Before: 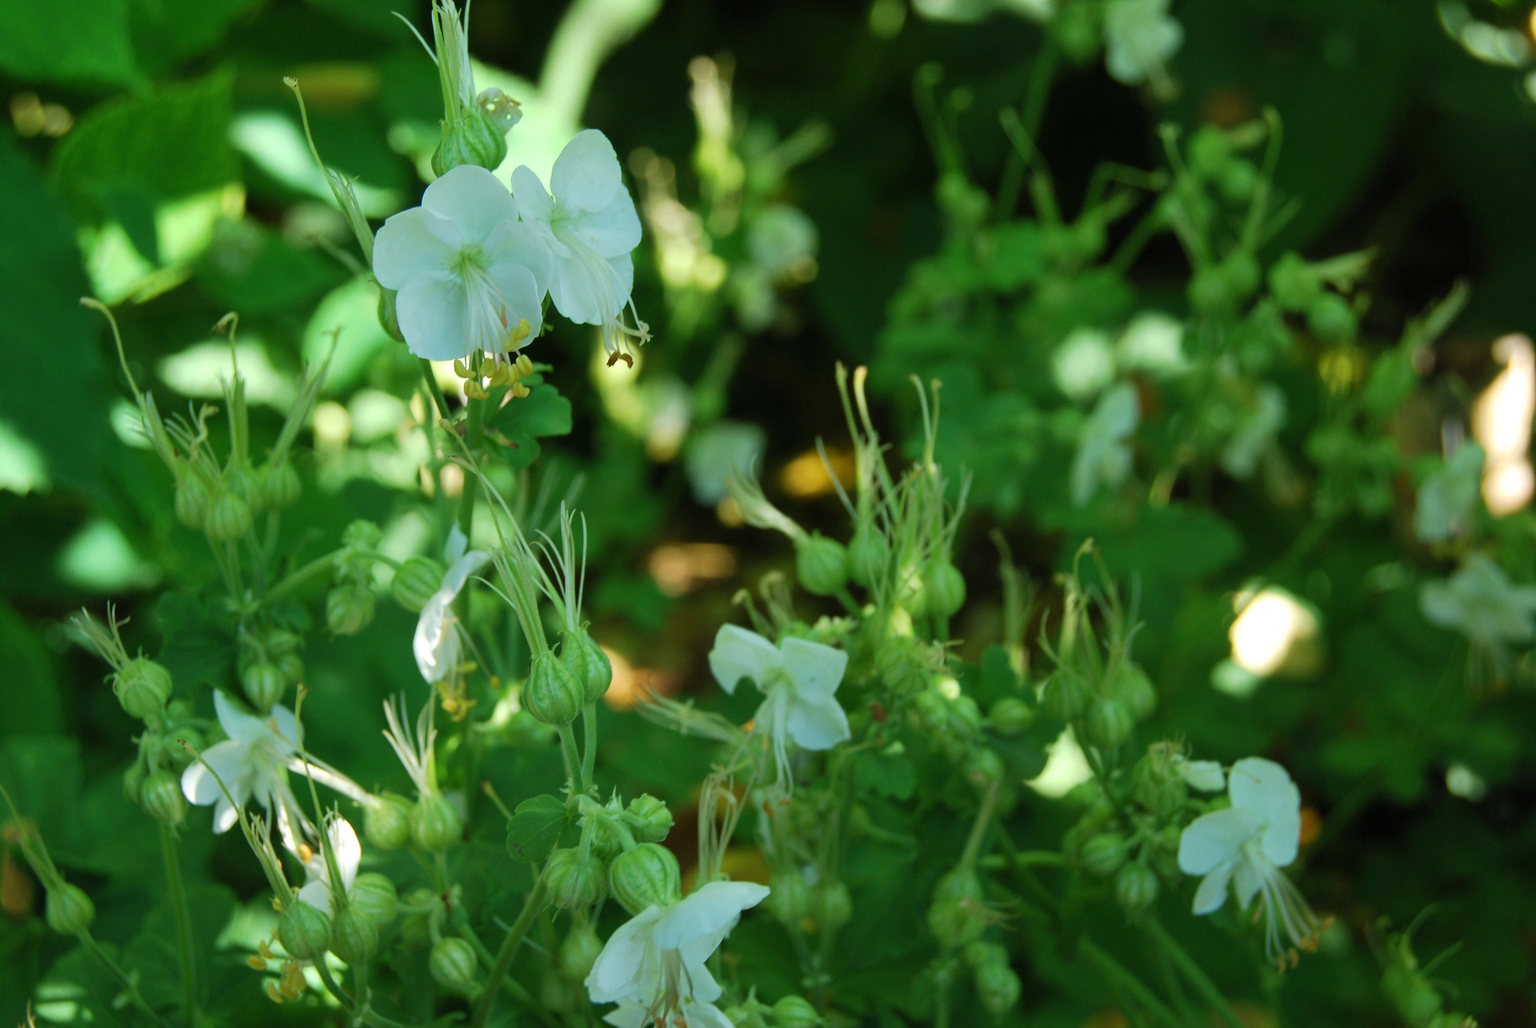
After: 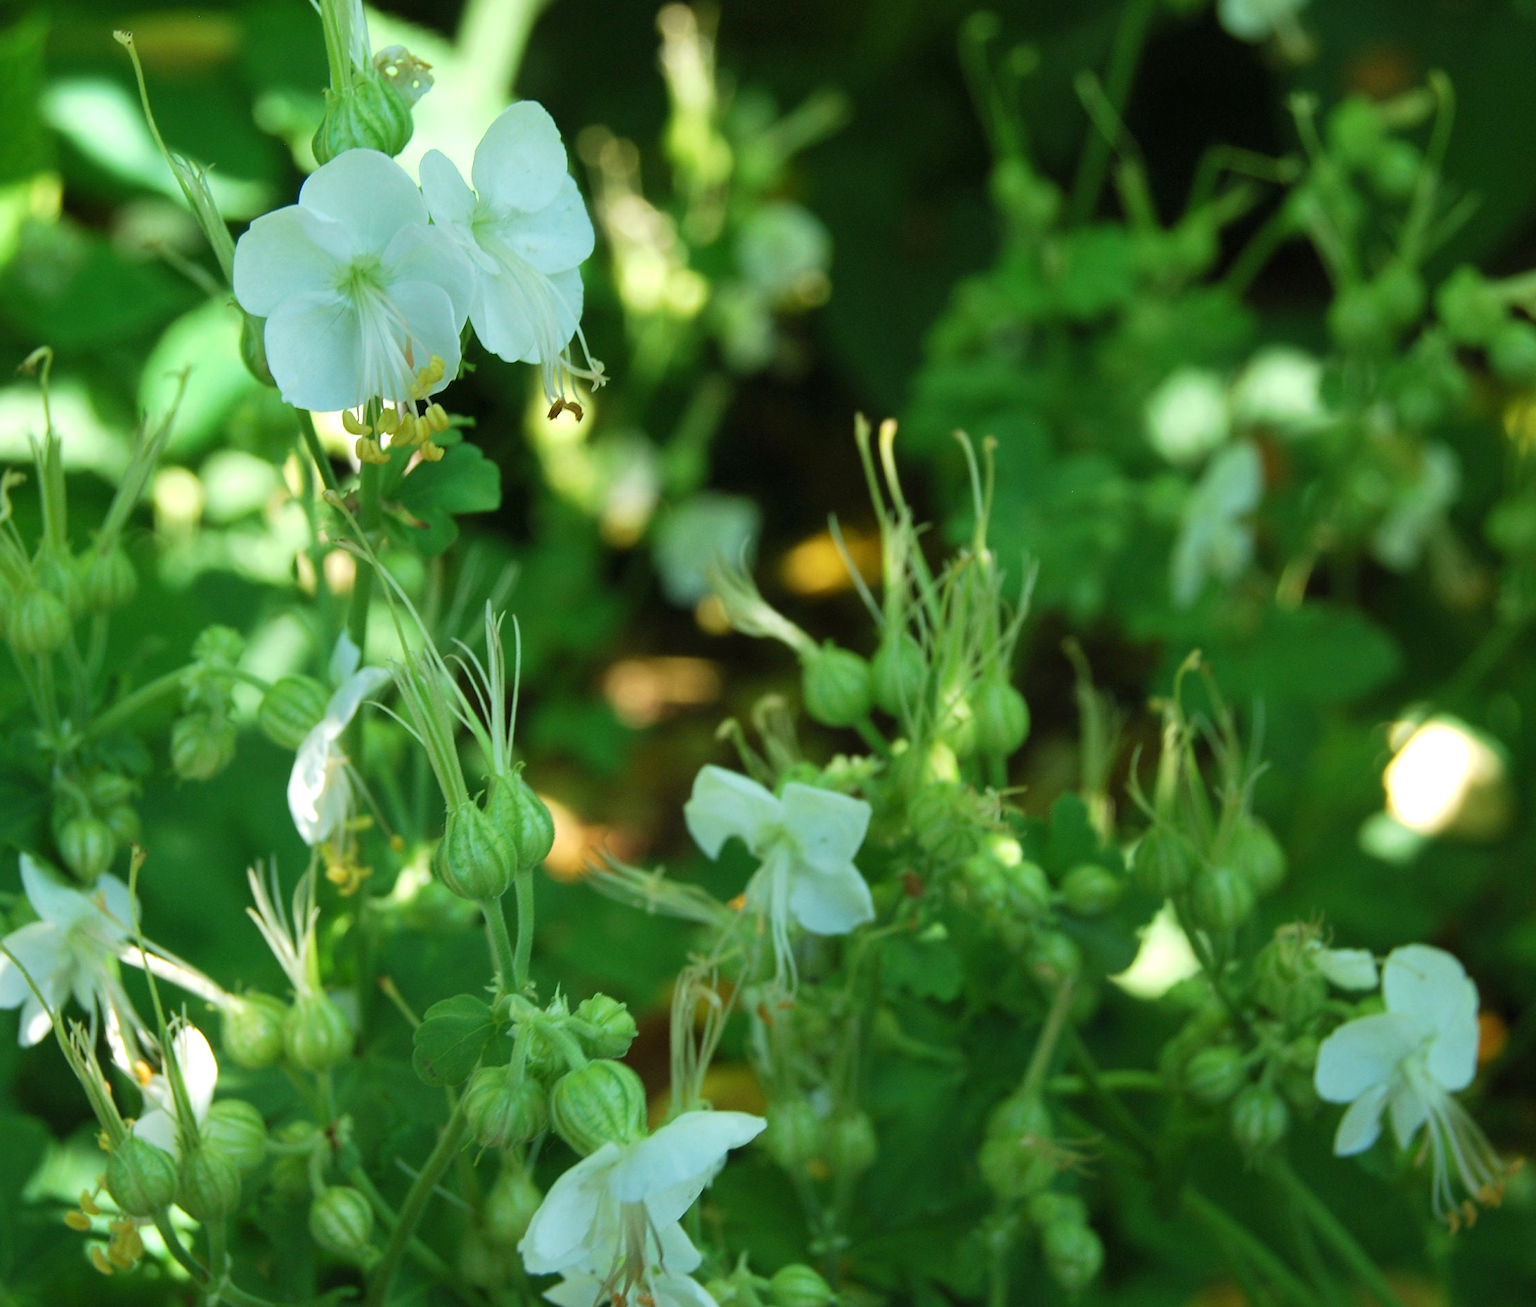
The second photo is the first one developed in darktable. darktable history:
exposure: exposure 0.296 EV, compensate exposure bias true, compensate highlight preservation false
crop and rotate: left 13%, top 5.325%, right 12.52%
